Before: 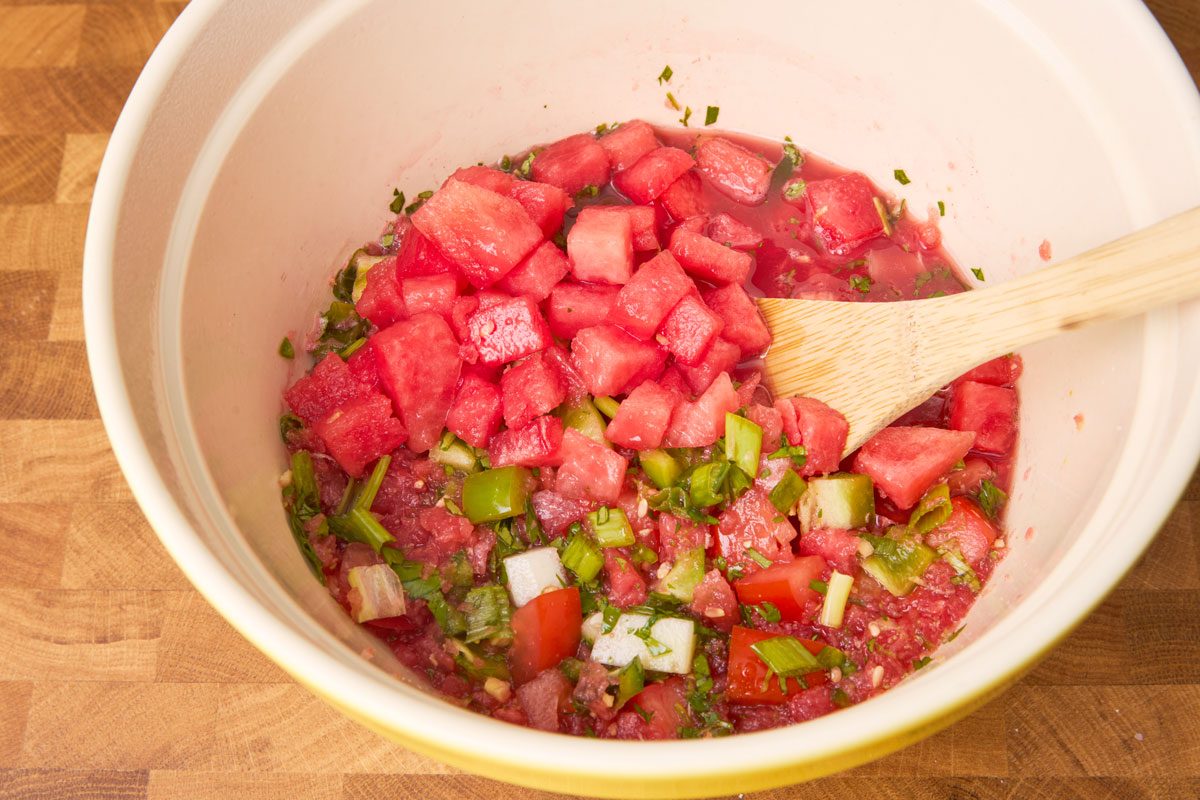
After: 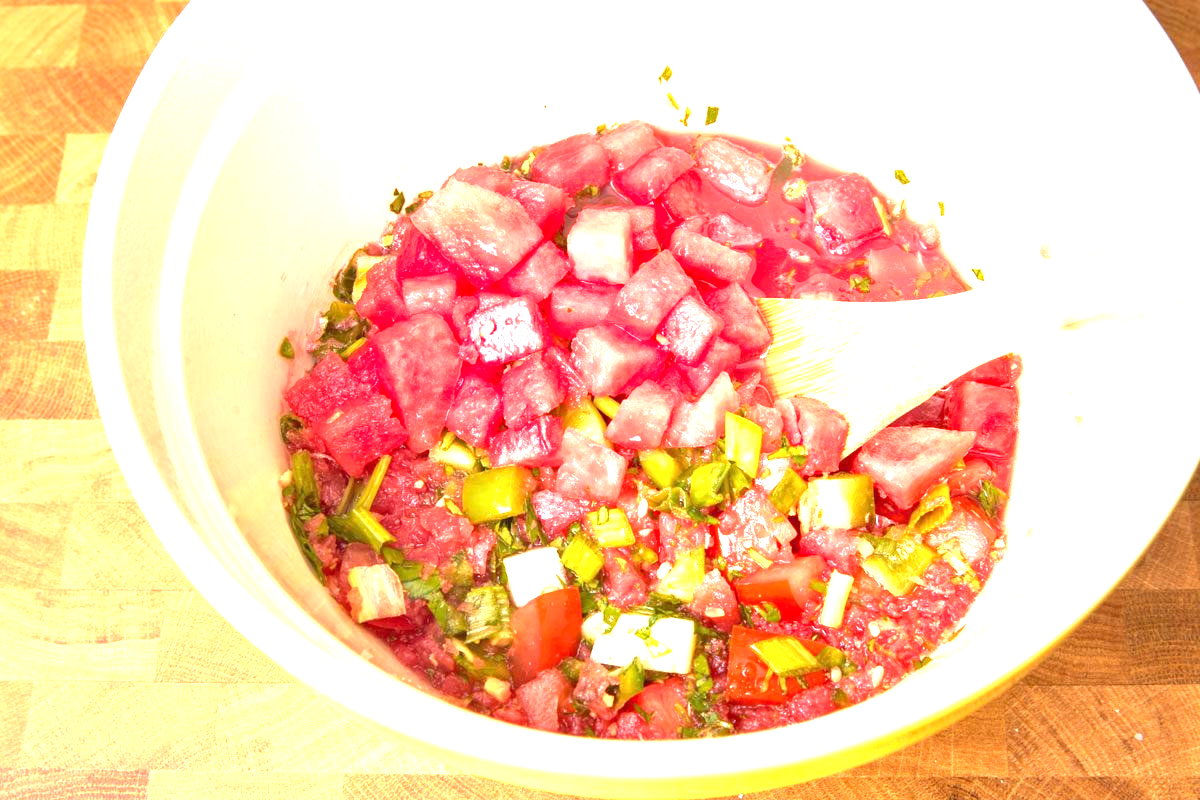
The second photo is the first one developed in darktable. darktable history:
local contrast: highlights 104%, shadows 103%, detail 119%, midtone range 0.2
exposure: black level correction 0, exposure 1.67 EV, compensate highlight preservation false
